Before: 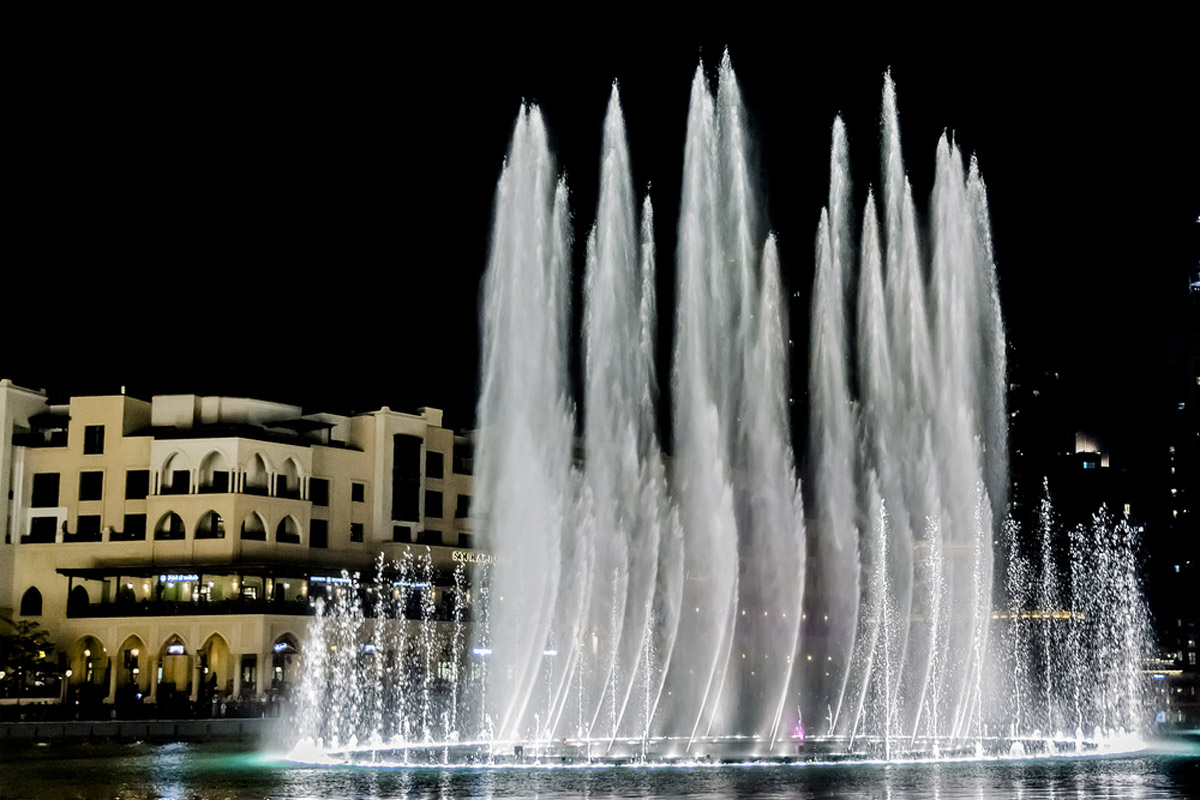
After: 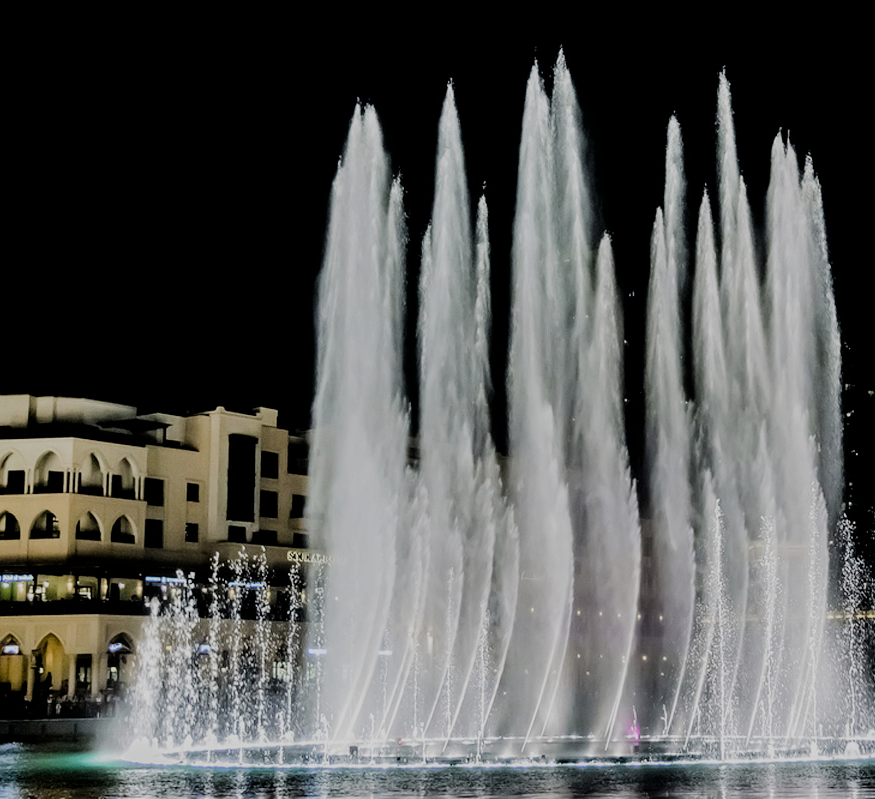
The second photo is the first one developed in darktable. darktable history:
crop: left 13.765%, right 13.256%
filmic rgb: black relative exposure -7.48 EV, white relative exposure 4.83 EV, threshold 5.98 EV, hardness 3.4, enable highlight reconstruction true
